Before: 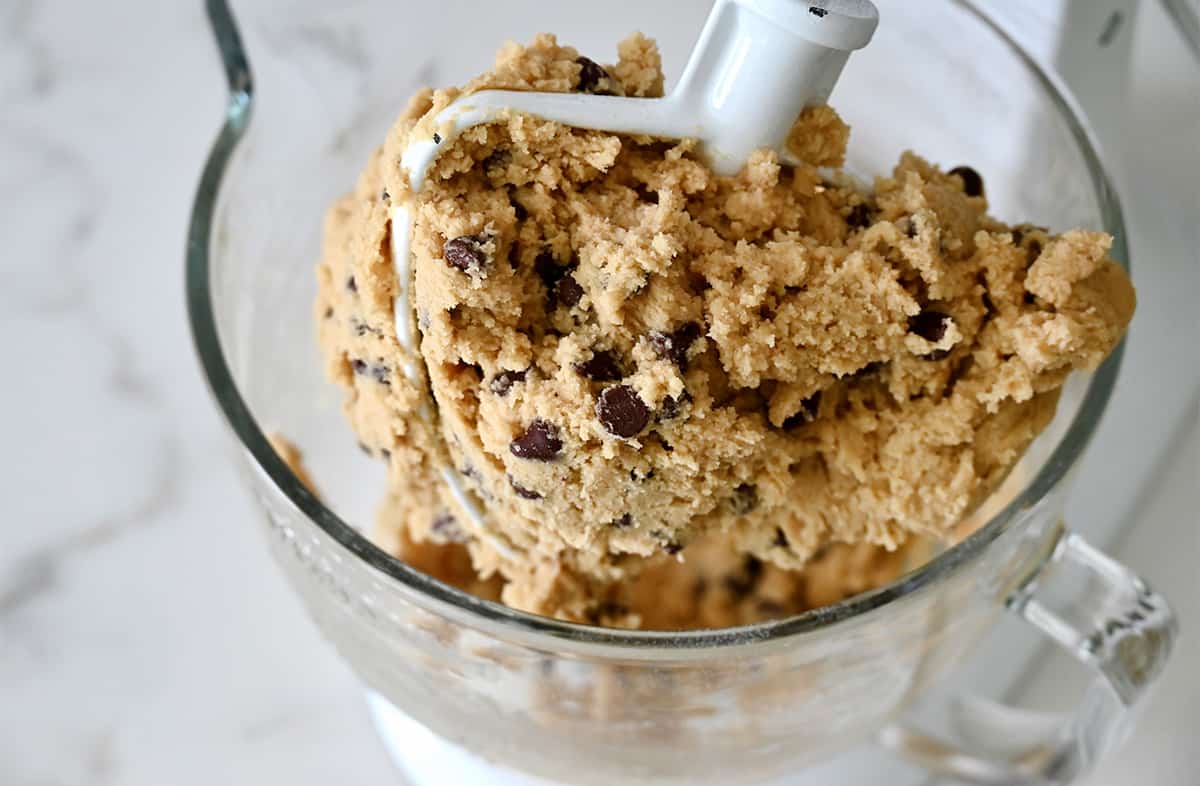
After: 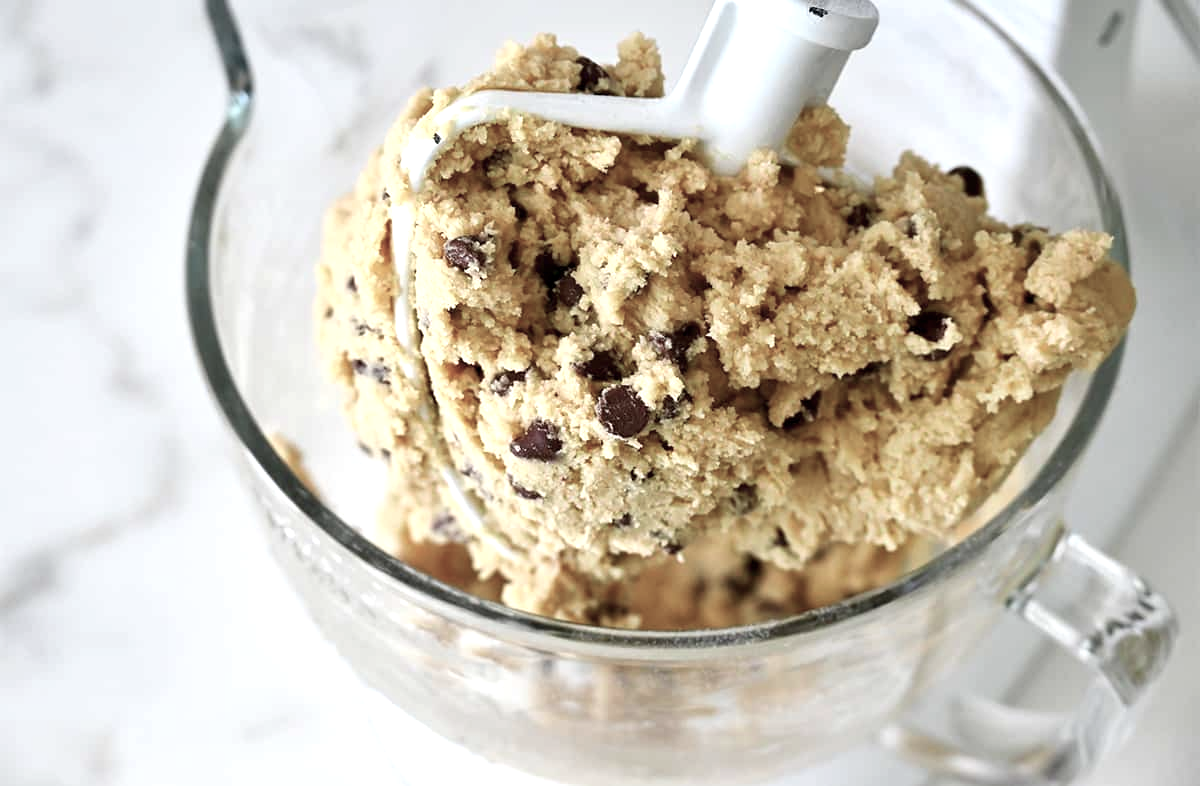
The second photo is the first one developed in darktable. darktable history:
color zones: curves: ch2 [(0, 0.5) (0.143, 0.517) (0.286, 0.571) (0.429, 0.522) (0.571, 0.5) (0.714, 0.5) (0.857, 0.5) (1, 0.5)], mix 32.26%
exposure: black level correction 0.001, exposure 0.499 EV, compensate highlight preservation false
color balance rgb: linear chroma grading › shadows -7.27%, linear chroma grading › highlights -6.883%, linear chroma grading › global chroma -10.191%, linear chroma grading › mid-tones -7.88%, perceptual saturation grading › global saturation -12.359%, saturation formula JzAzBz (2021)
